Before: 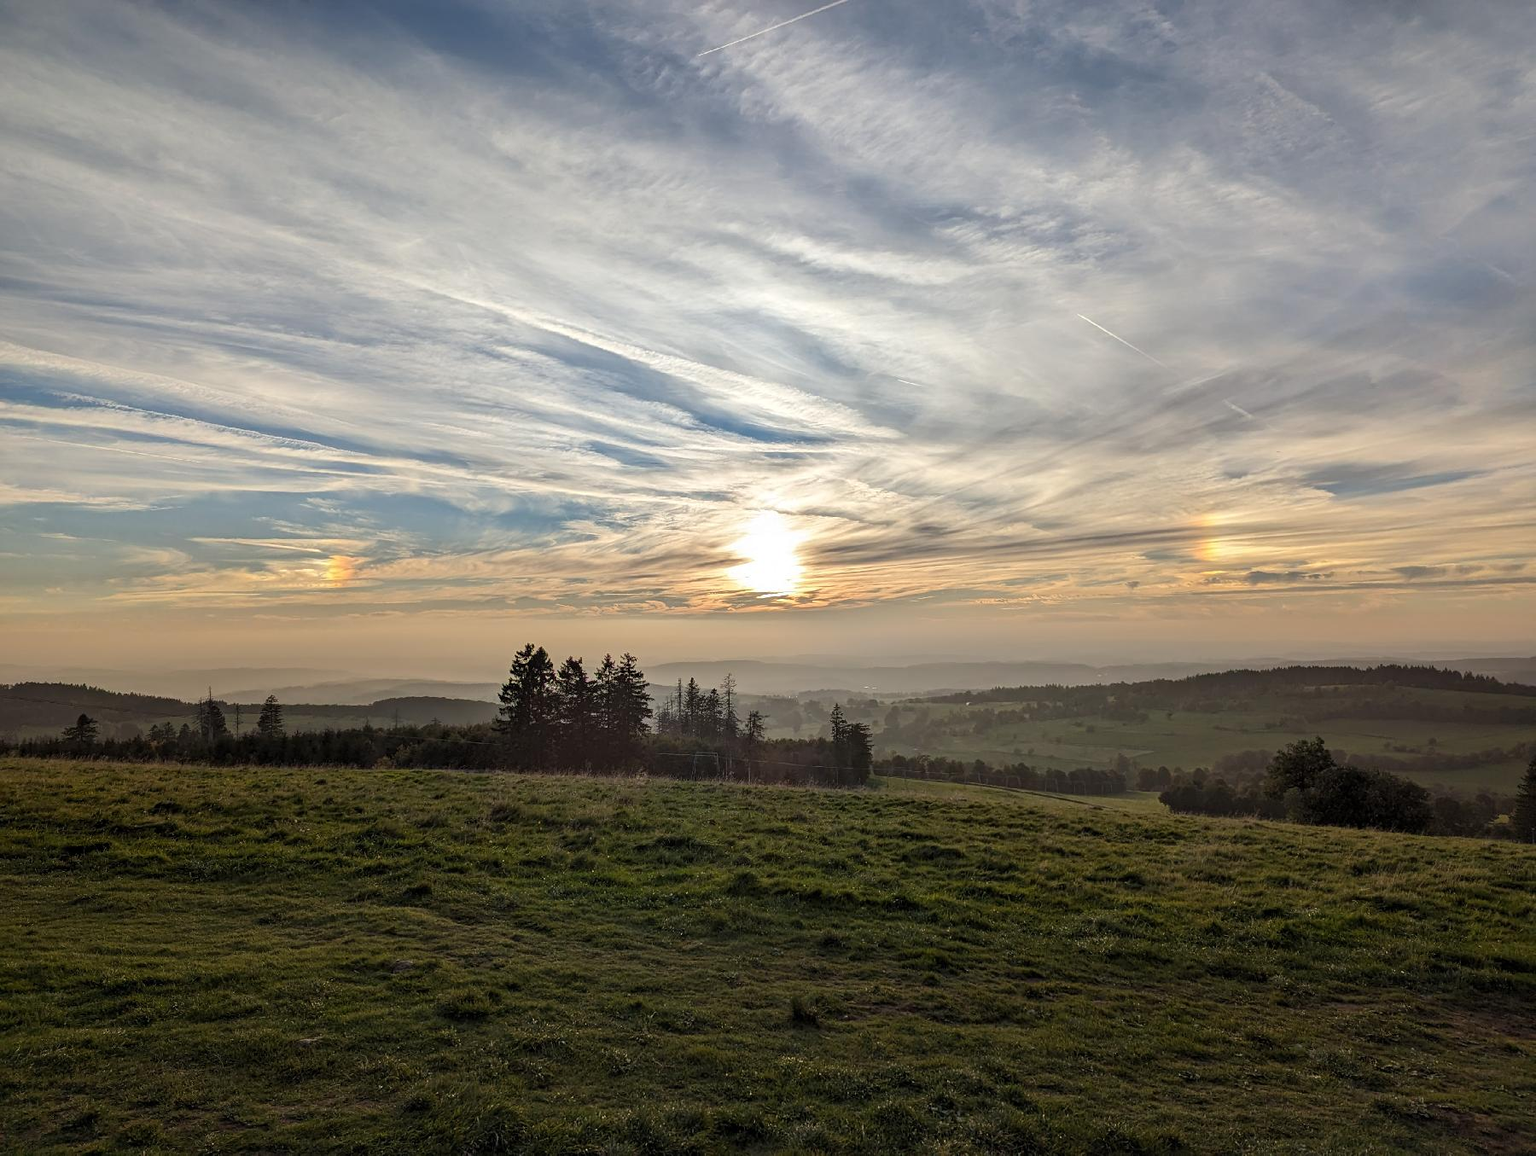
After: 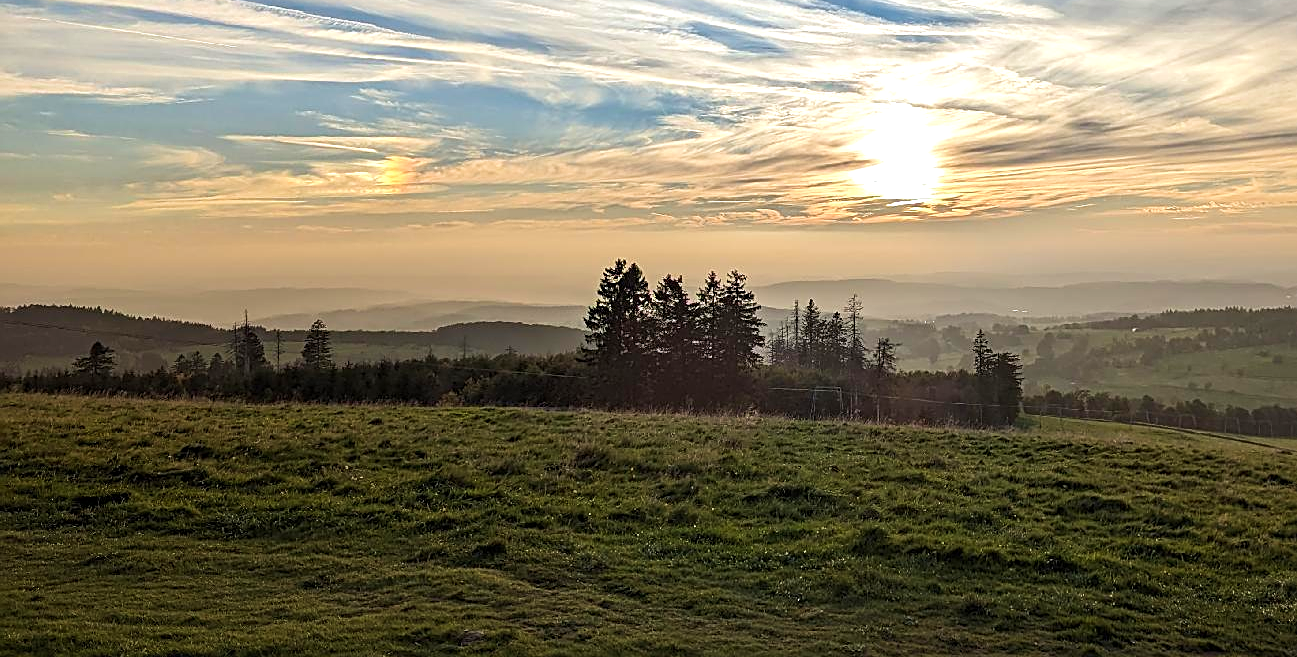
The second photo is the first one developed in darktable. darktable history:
velvia: on, module defaults
sharpen: on, module defaults
tone equalizer: -8 EV -0.397 EV, -7 EV -0.396 EV, -6 EV -0.372 EV, -5 EV -0.192 EV, -3 EV 0.223 EV, -2 EV 0.315 EV, -1 EV 0.399 EV, +0 EV 0.399 EV, smoothing diameter 24.95%, edges refinement/feathering 14.13, preserve details guided filter
crop: top 36.553%, right 27.917%, bottom 14.909%
